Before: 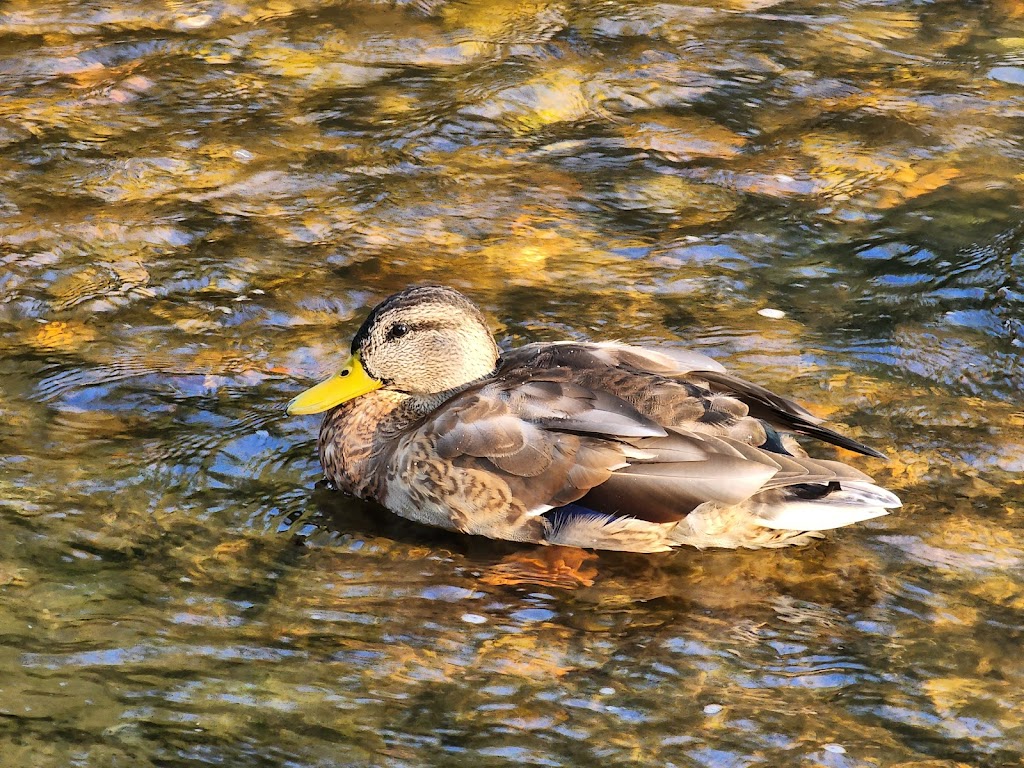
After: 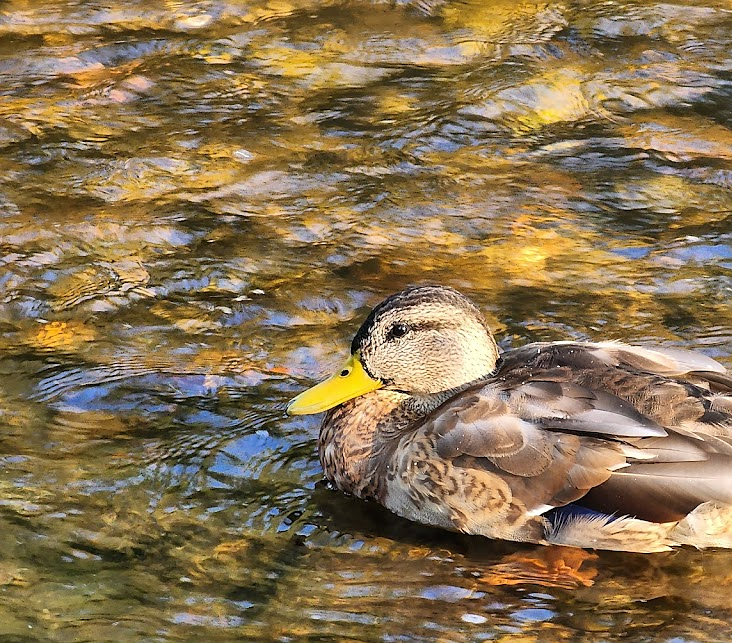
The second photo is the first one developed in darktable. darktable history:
crop: right 28.448%, bottom 16.146%
sharpen: radius 1.02, threshold 0.937
